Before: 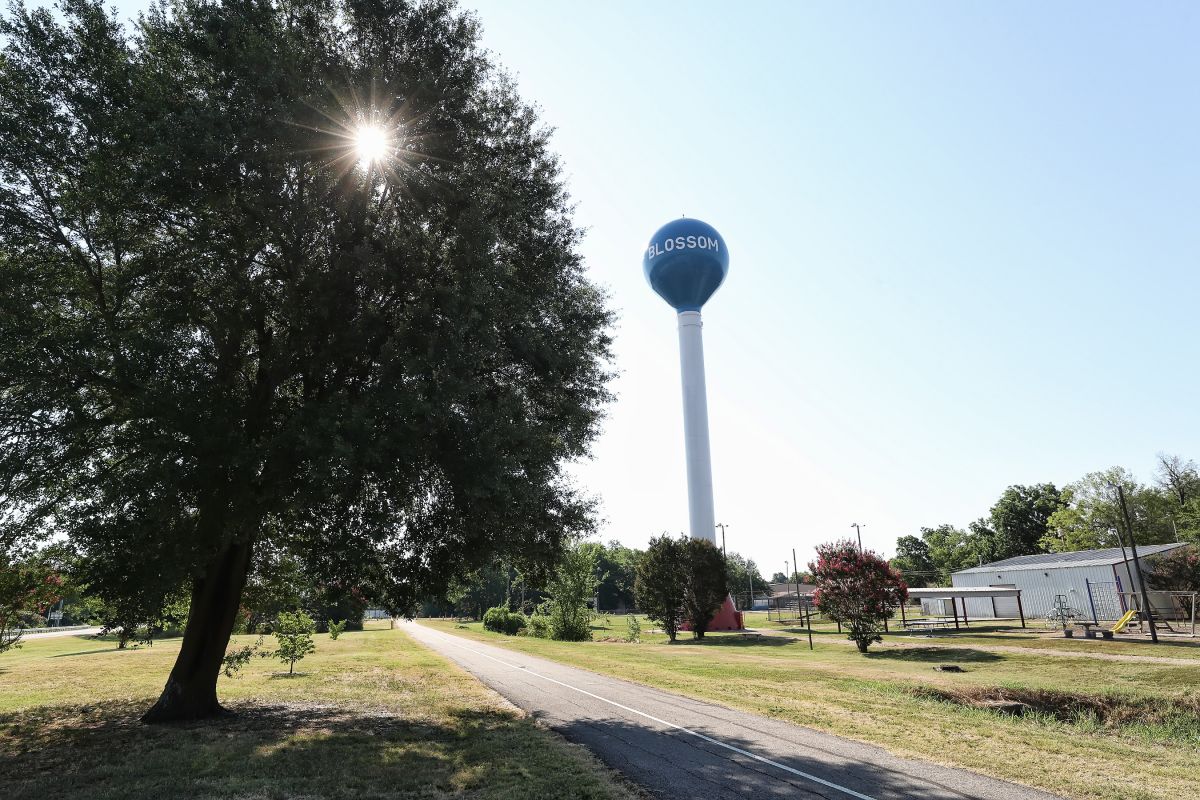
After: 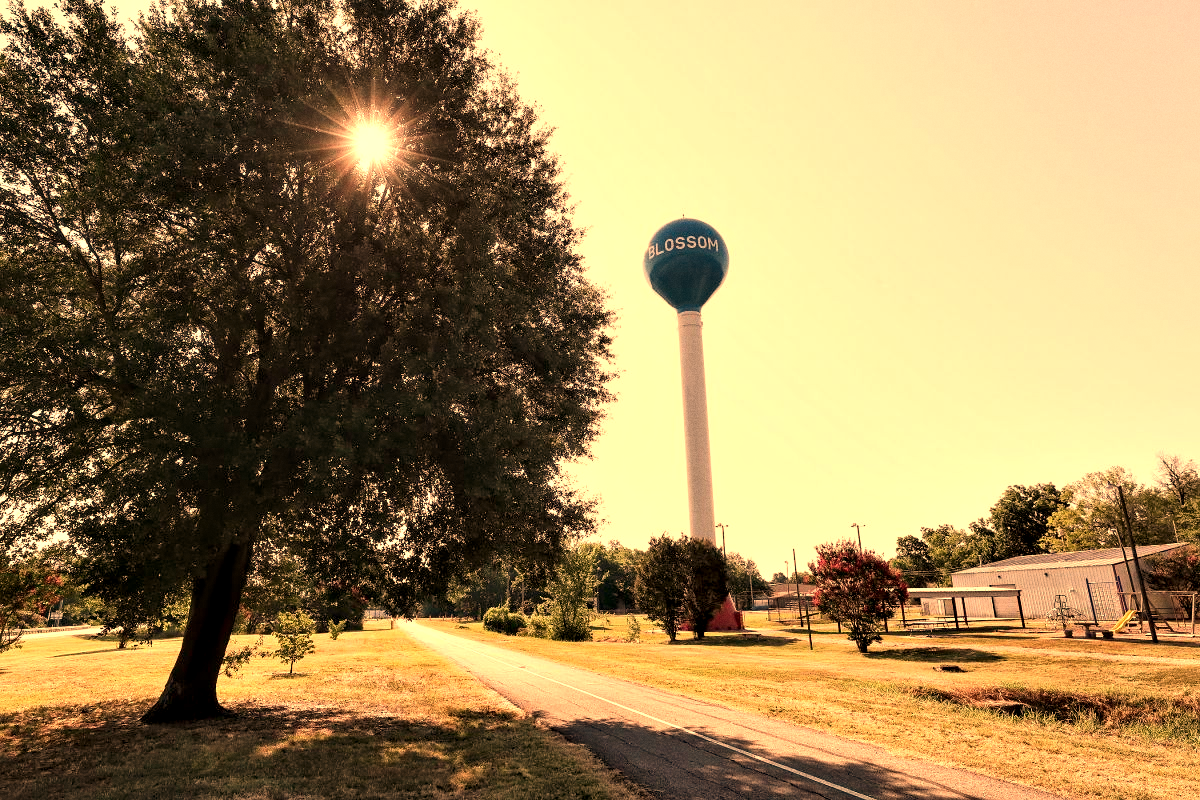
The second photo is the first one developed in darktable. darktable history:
grain: on, module defaults
contrast equalizer: octaves 7, y [[0.6 ×6], [0.55 ×6], [0 ×6], [0 ×6], [0 ×6]], mix 0.53
white balance: red 1.467, blue 0.684
